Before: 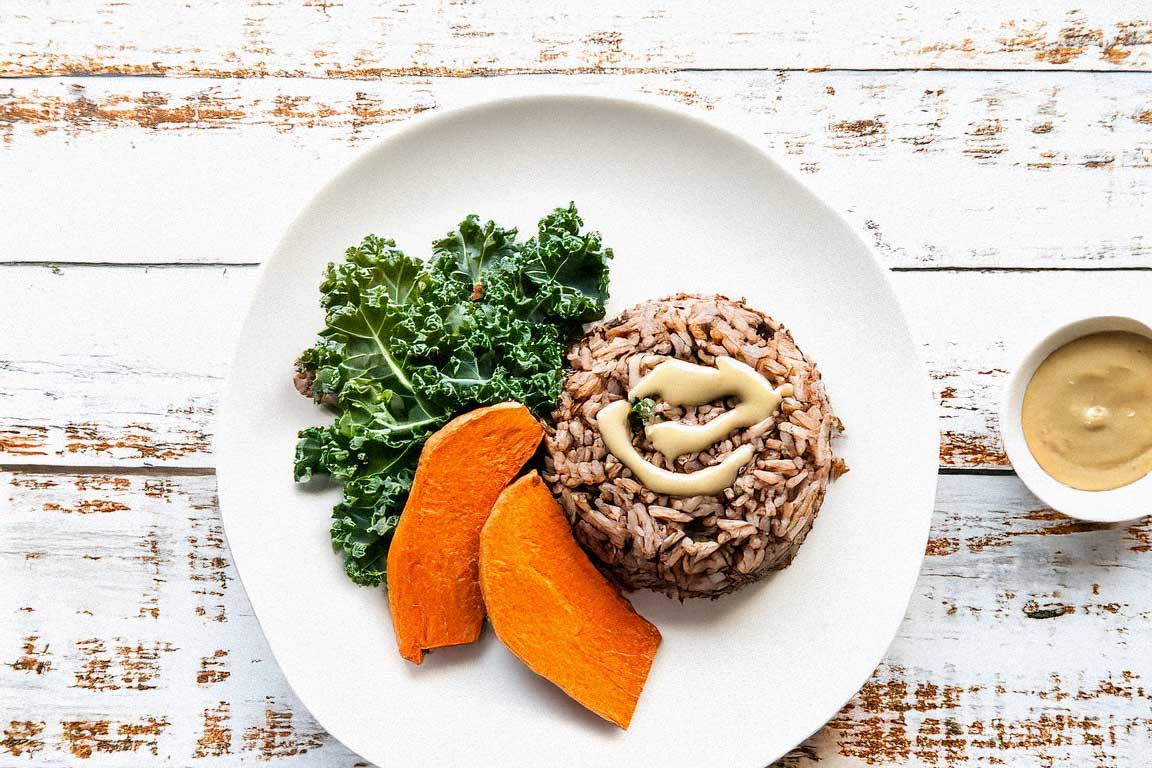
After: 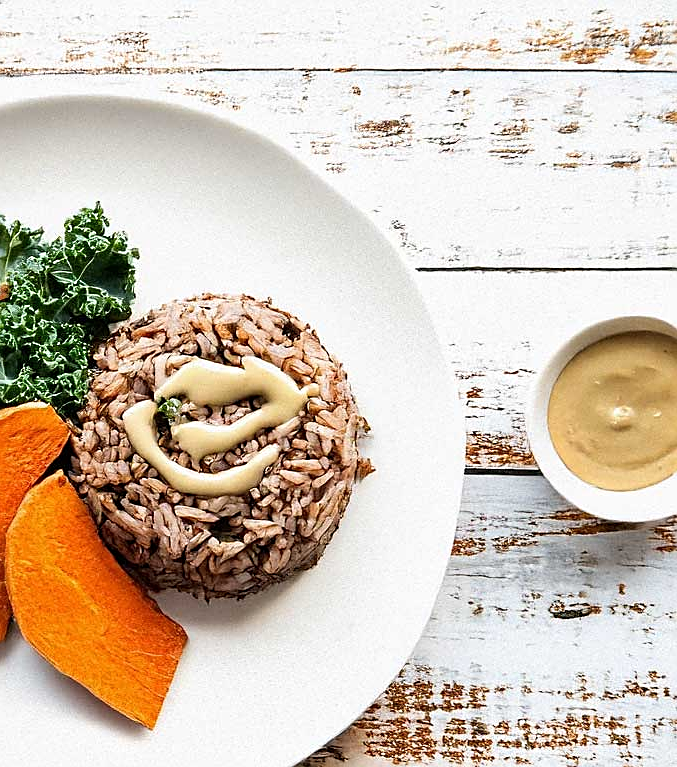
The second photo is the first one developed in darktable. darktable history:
crop: left 41.219%
sharpen: on, module defaults
